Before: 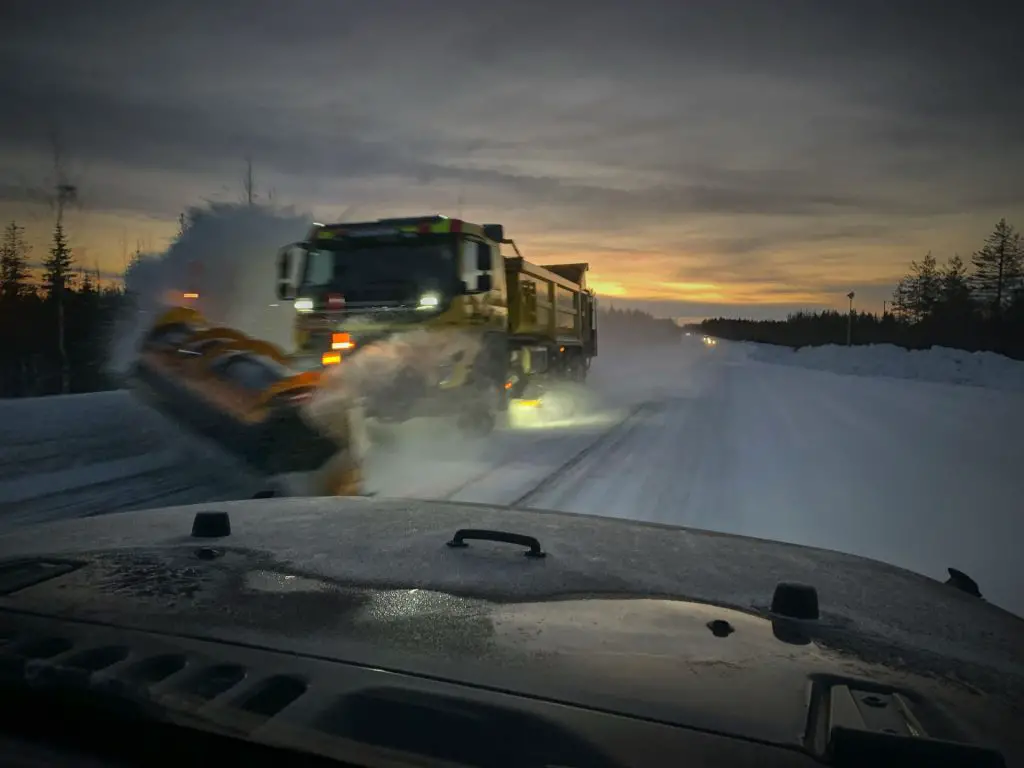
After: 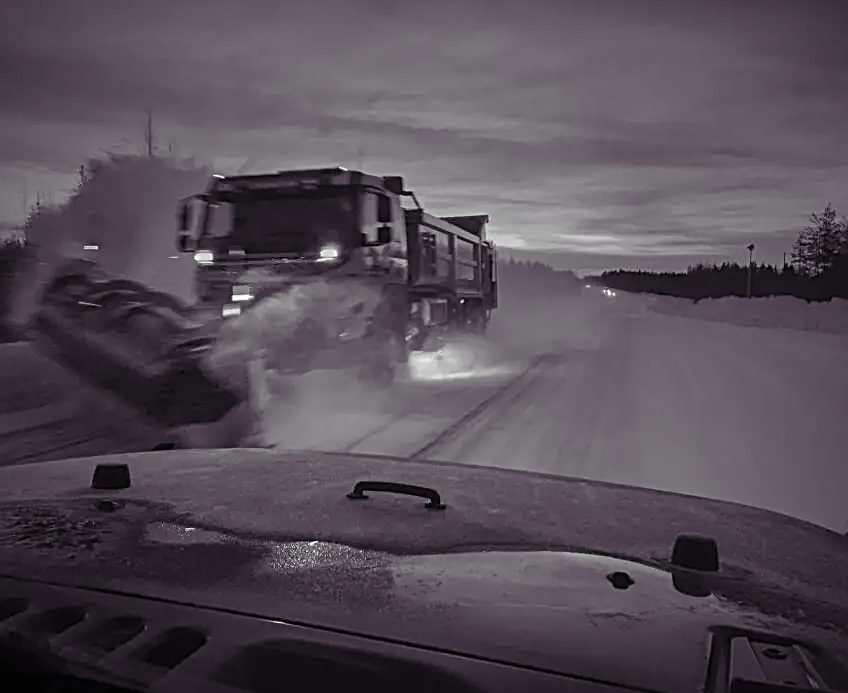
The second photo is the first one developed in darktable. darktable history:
color balance rgb: shadows lift › luminance 0.378%, shadows lift › chroma 6.752%, shadows lift › hue 297.74°, perceptual saturation grading › global saturation 39.31%, global vibrance 20%
crop: left 9.767%, top 6.3%, right 7.282%, bottom 2.594%
local contrast: mode bilateral grid, contrast 99, coarseness 99, detail 92%, midtone range 0.2
exposure: exposure -0.041 EV, compensate exposure bias true, compensate highlight preservation false
color calibration: output gray [0.31, 0.36, 0.33, 0], illuminant custom, x 0.368, y 0.373, temperature 4329.82 K
sharpen: radius 2.584, amount 0.683
tone equalizer: on, module defaults
